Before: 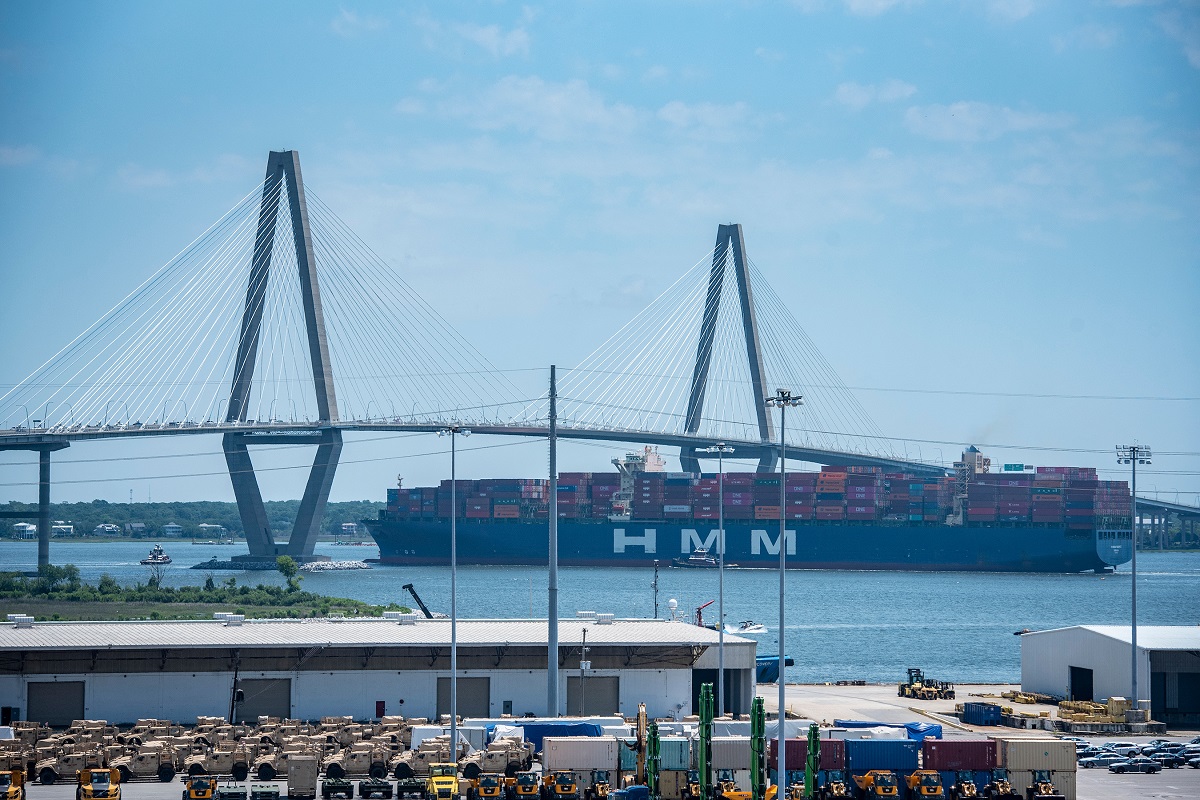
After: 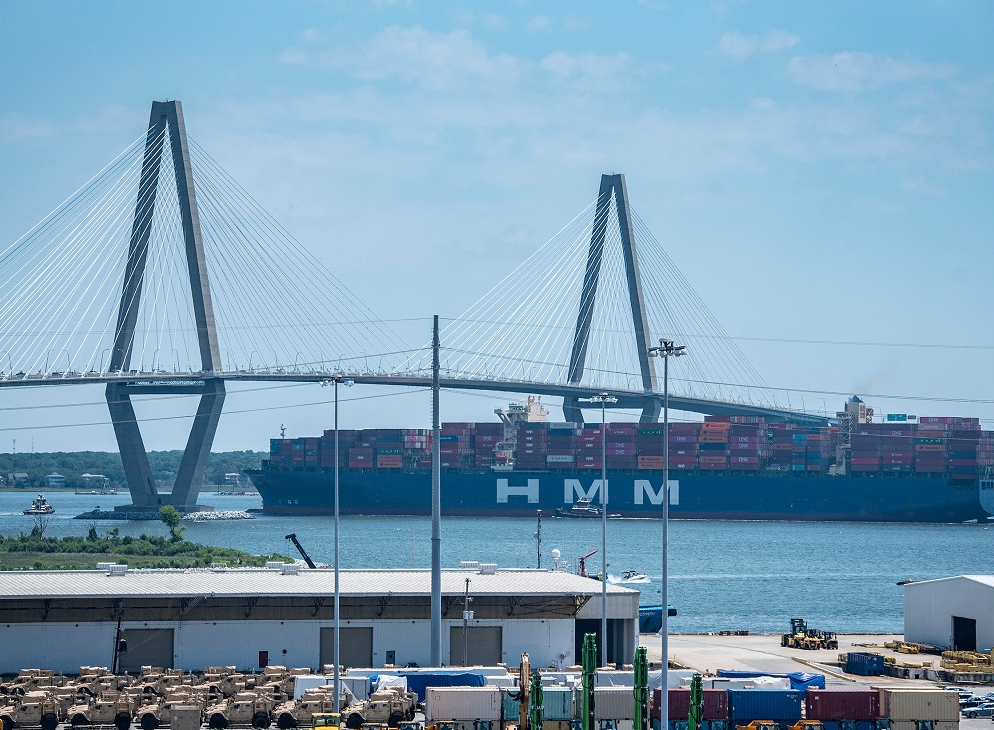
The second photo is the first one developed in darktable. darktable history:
crop: left 9.798%, top 6.289%, right 7.322%, bottom 2.423%
